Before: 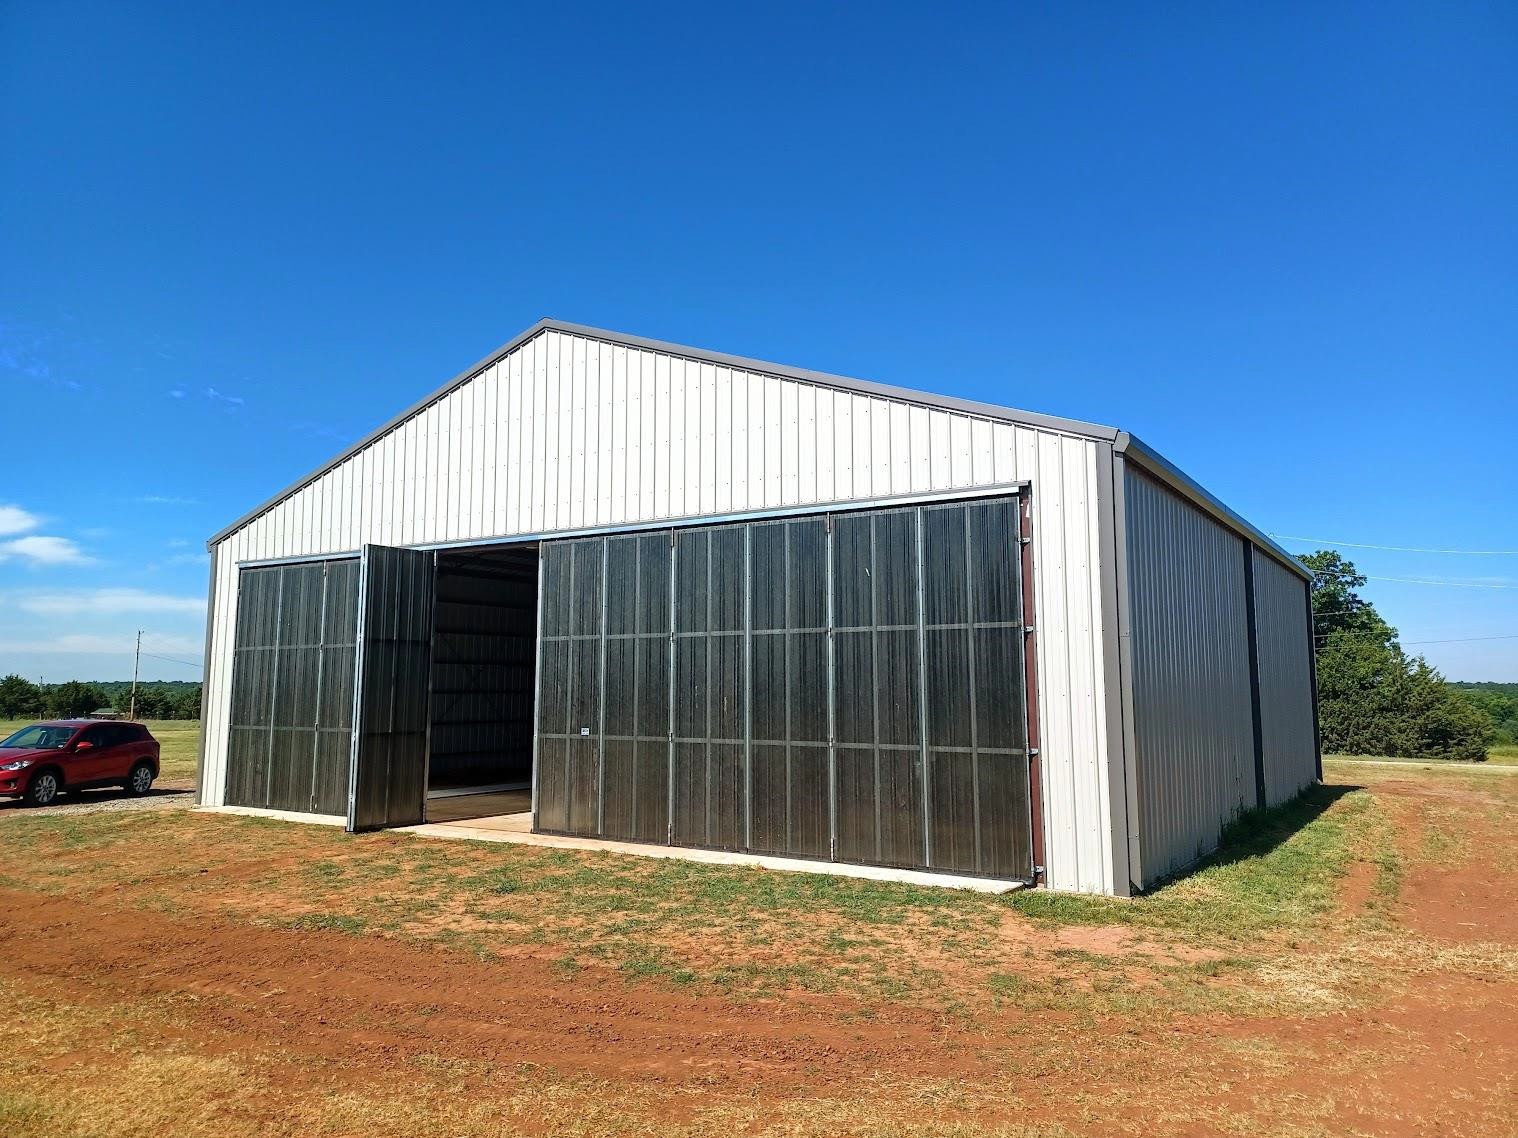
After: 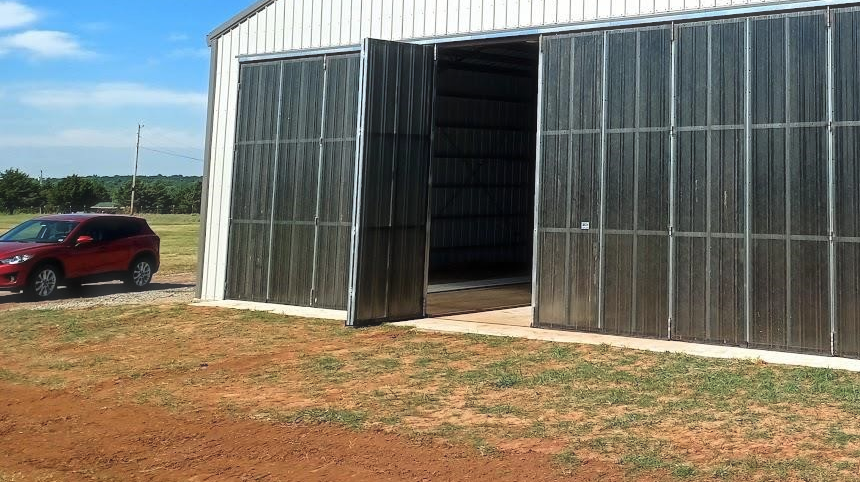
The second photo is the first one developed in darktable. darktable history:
haze removal: strength -0.104, compatibility mode true, adaptive false
crop: top 44.471%, right 43.345%, bottom 13.137%
